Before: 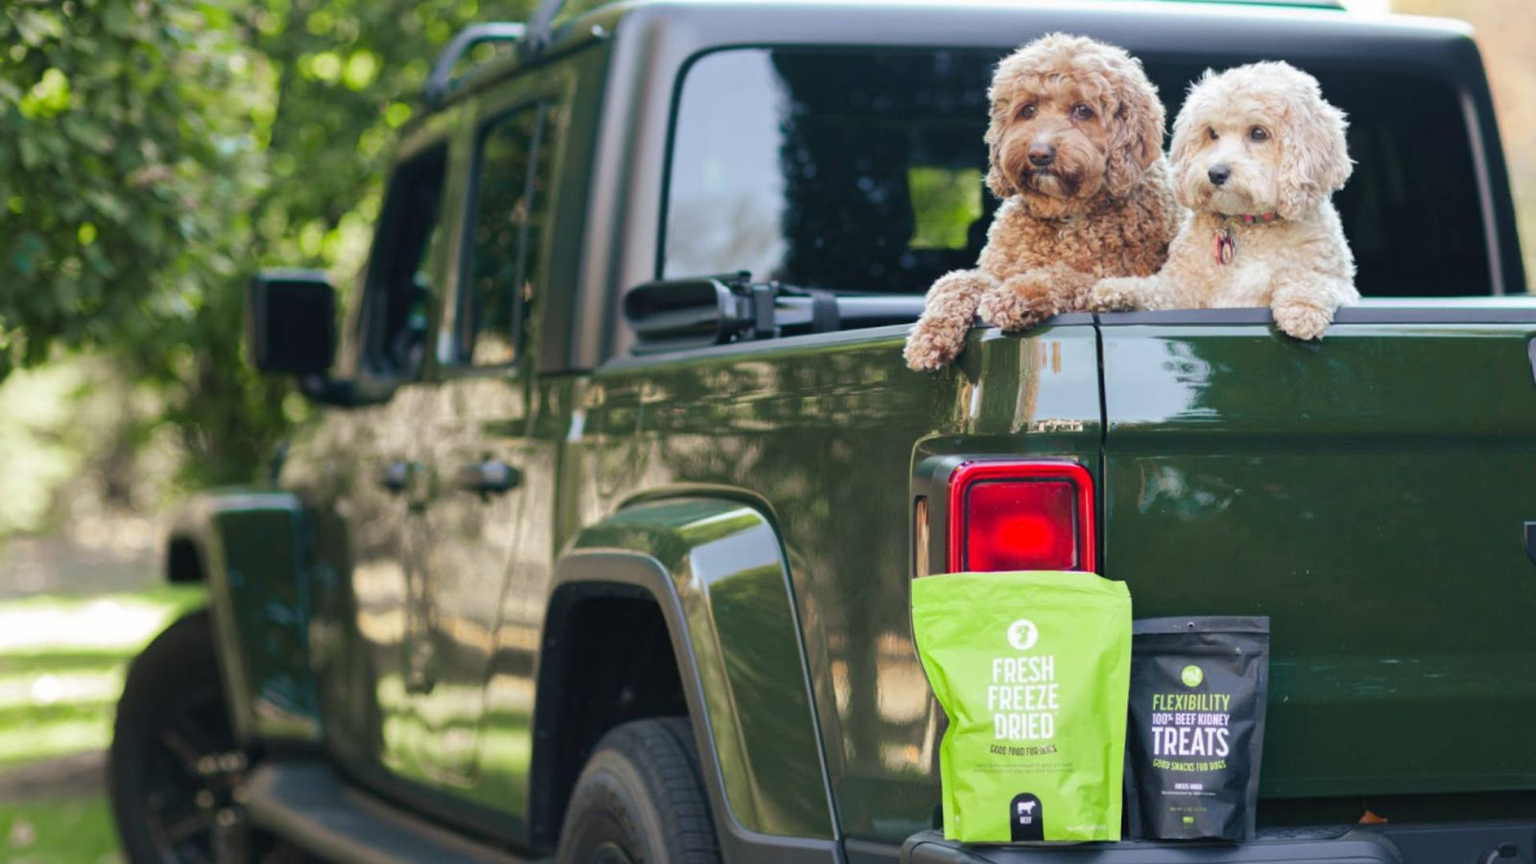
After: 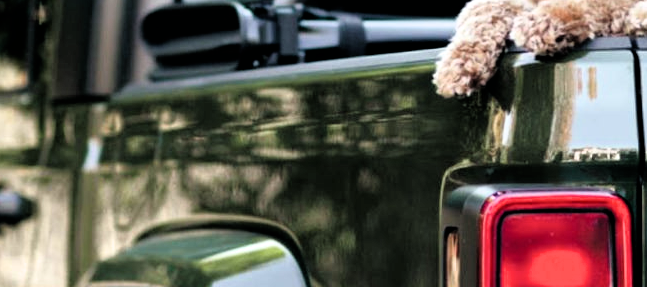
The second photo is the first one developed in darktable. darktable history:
filmic rgb: black relative exposure -3.63 EV, white relative exposure 2.16 EV, hardness 3.62
crop: left 31.751%, top 32.172%, right 27.8%, bottom 35.83%
